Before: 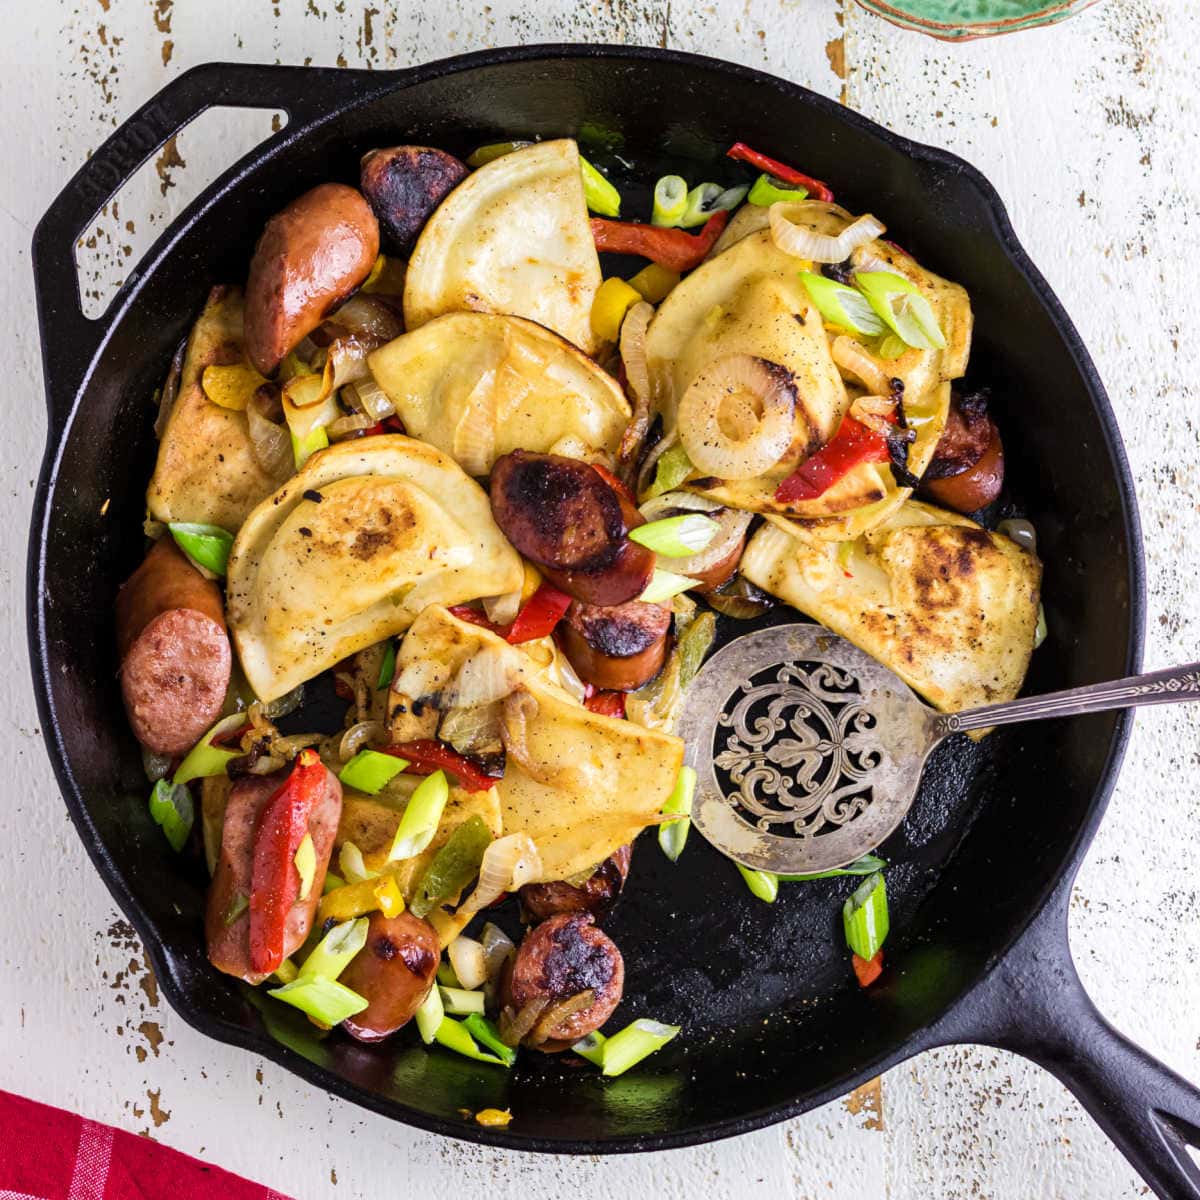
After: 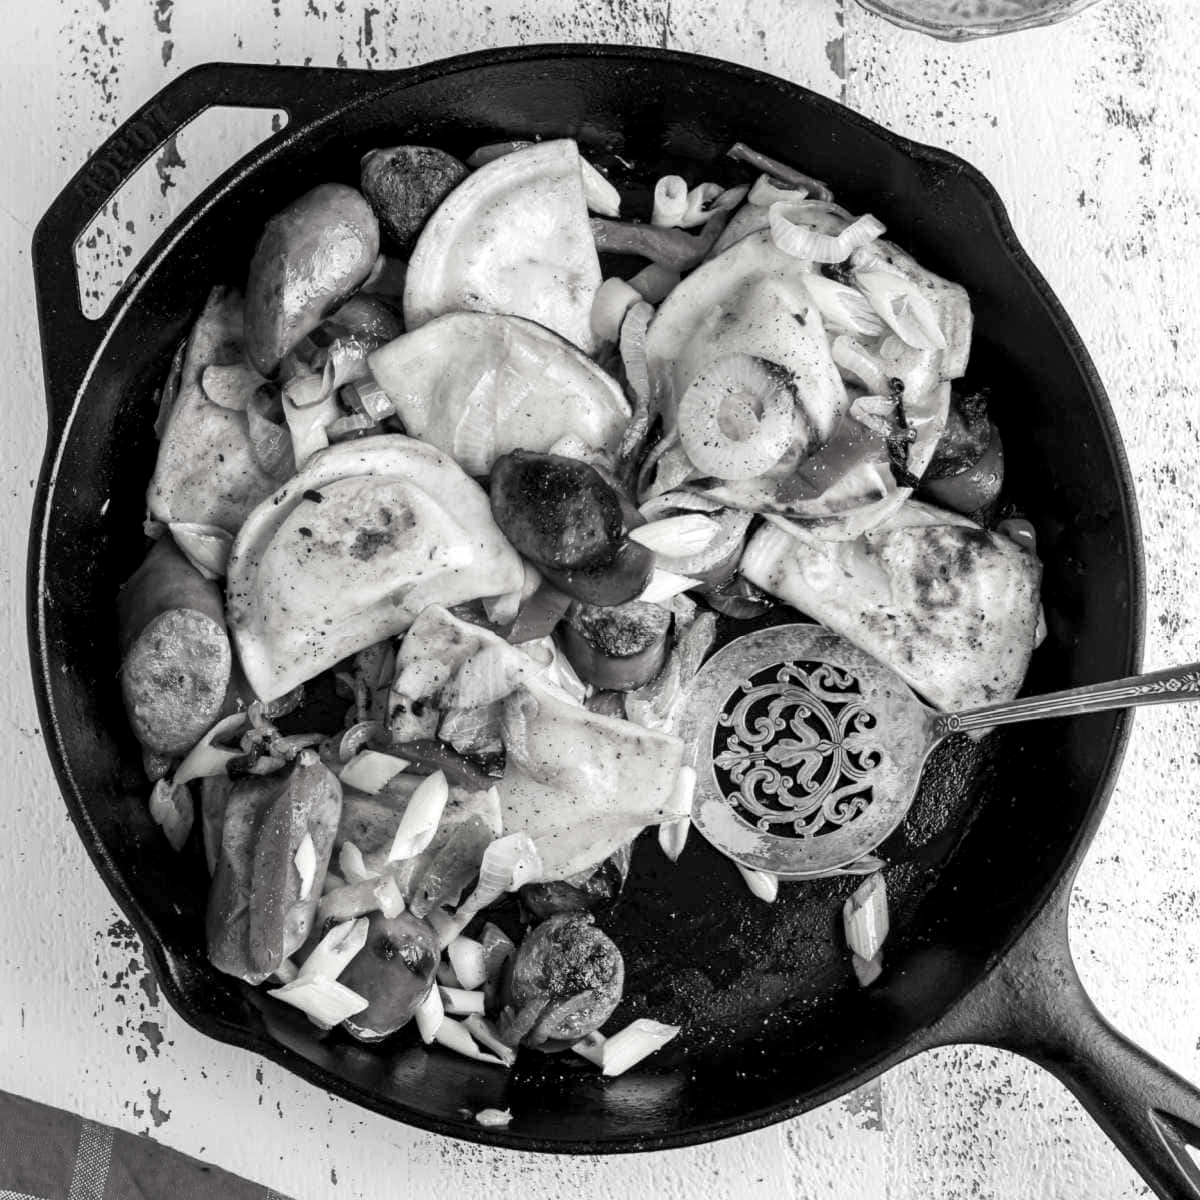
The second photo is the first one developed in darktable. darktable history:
local contrast: highlights 101%, shadows 103%, detail 120%, midtone range 0.2
contrast brightness saturation: saturation -0.988
